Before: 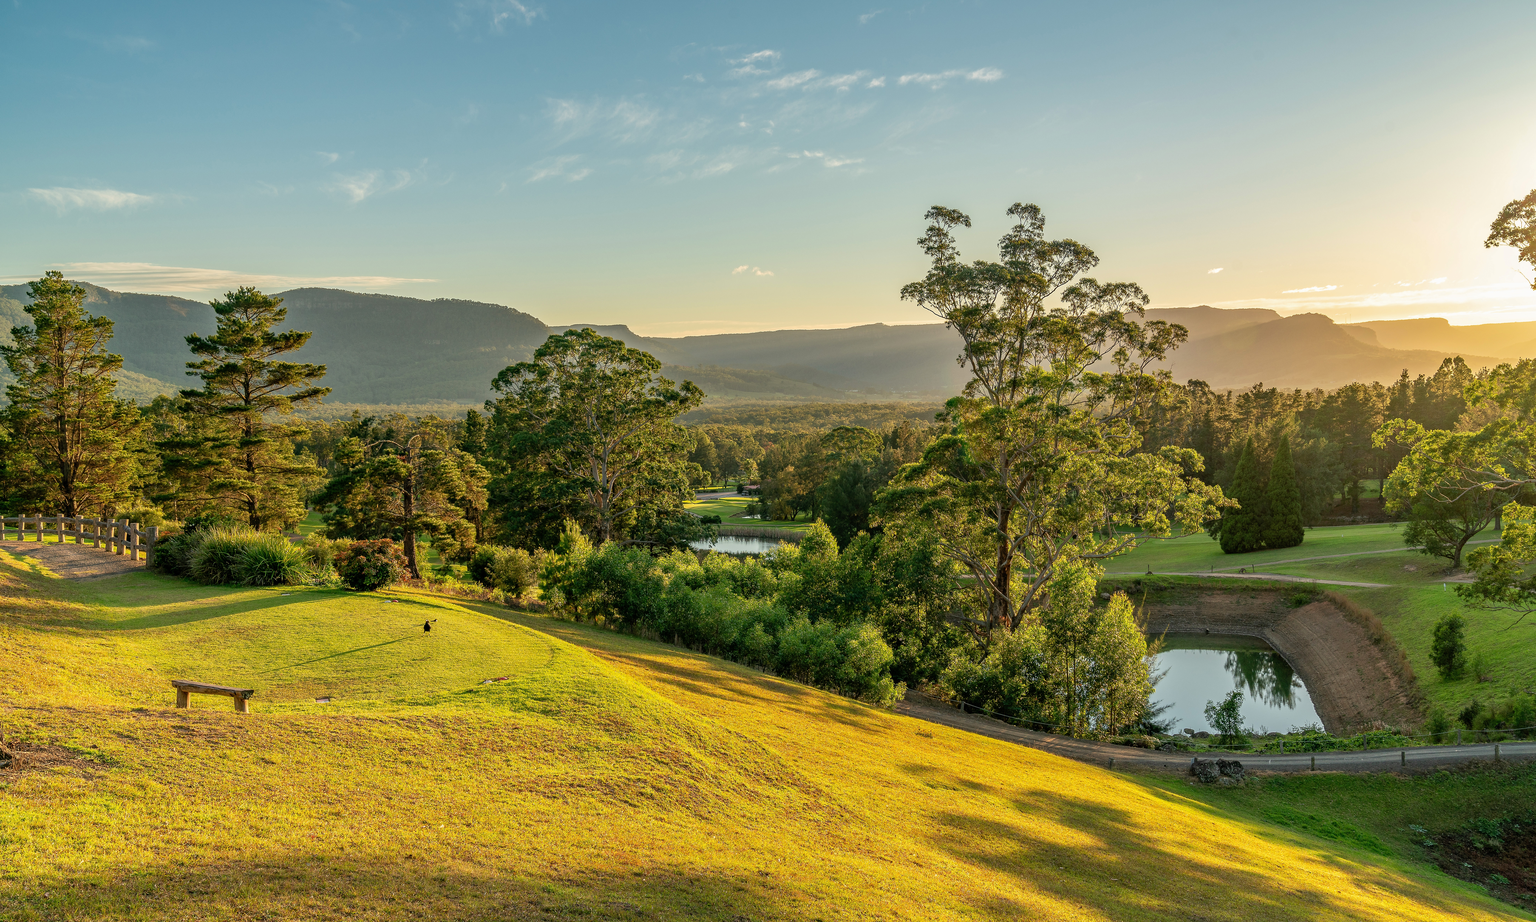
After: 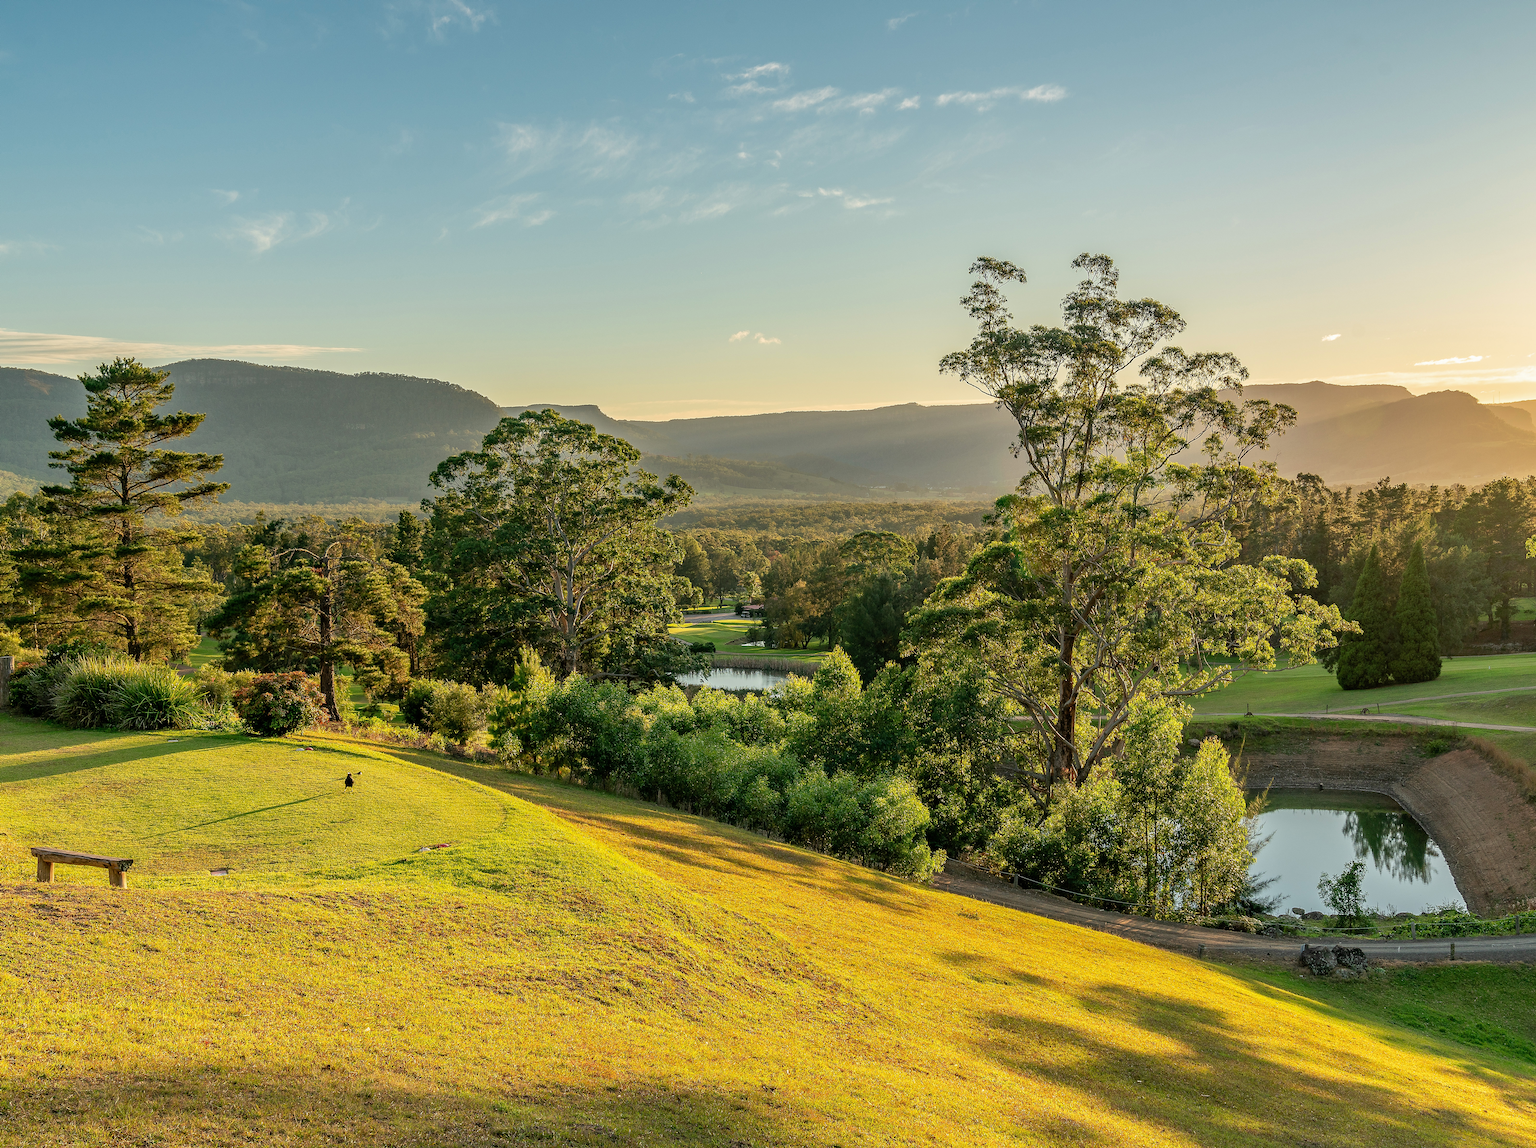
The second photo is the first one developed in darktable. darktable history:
crop and rotate: left 9.607%, right 10.121%
